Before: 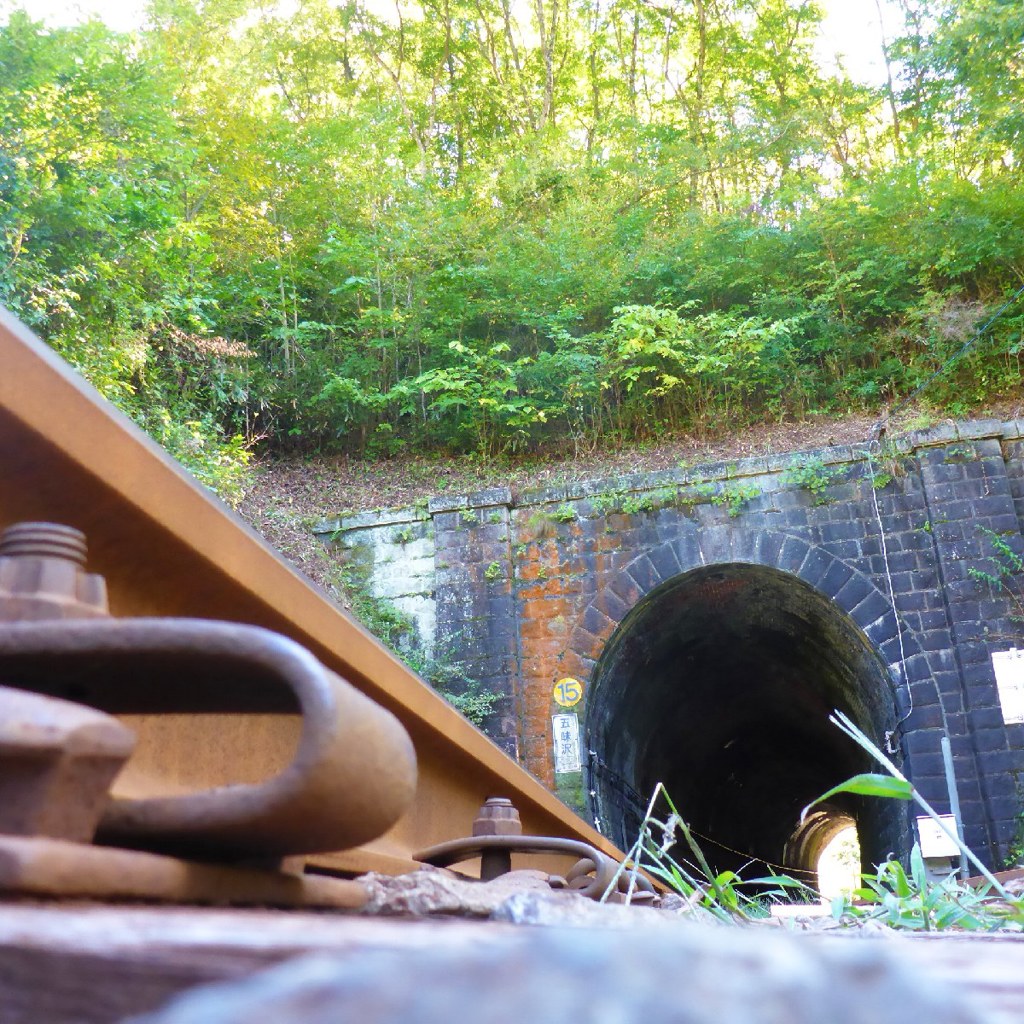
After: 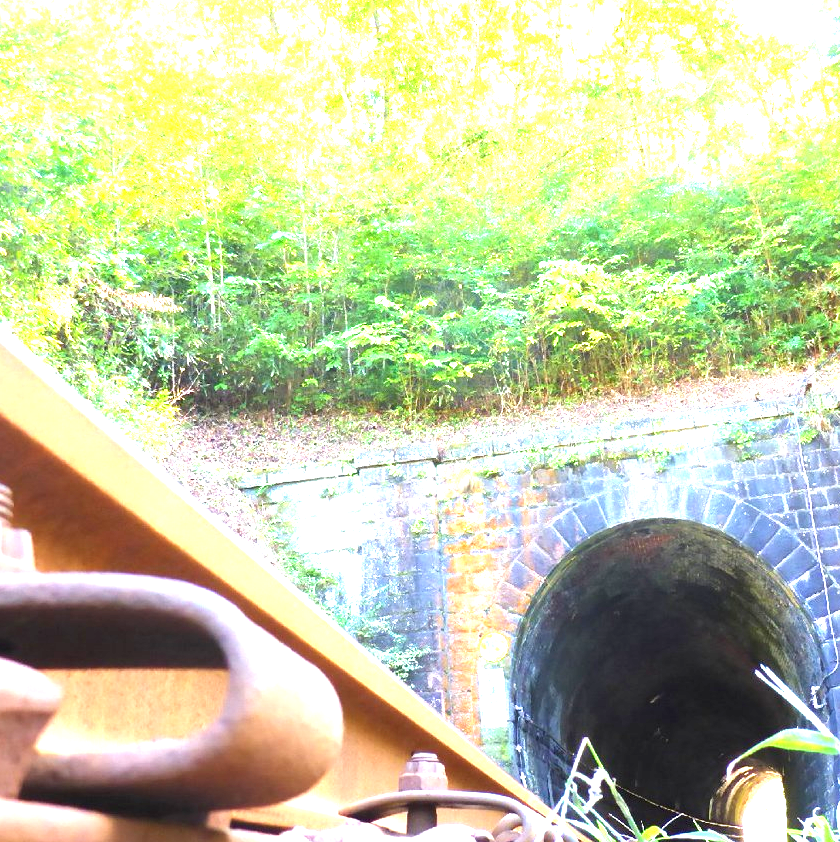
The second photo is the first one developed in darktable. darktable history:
crop and rotate: left 7.269%, top 4.482%, right 10.634%, bottom 13.24%
exposure: black level correction 0, exposure 1.908 EV, compensate highlight preservation false
